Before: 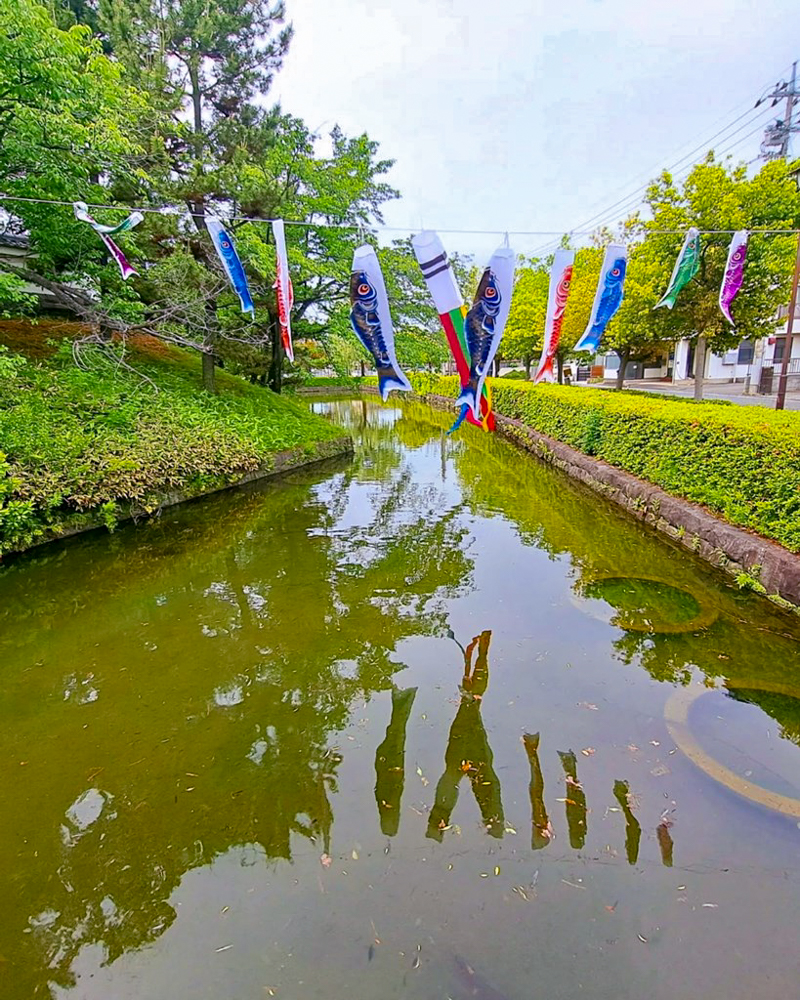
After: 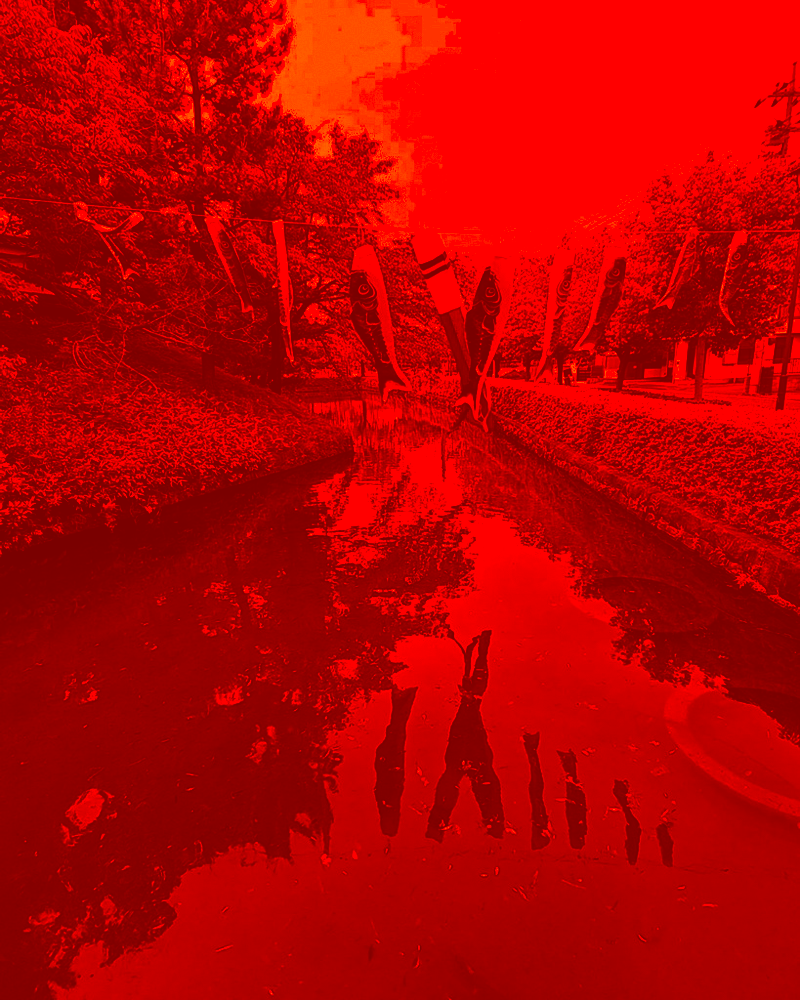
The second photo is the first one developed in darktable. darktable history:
color correction: highlights a* -39.68, highlights b* -40, shadows a* -40, shadows b* -40, saturation -3
contrast brightness saturation: contrast 0.02, brightness -1, saturation -1
color calibration: illuminant as shot in camera, x 0.366, y 0.378, temperature 4425.7 K, saturation algorithm version 1 (2020)
